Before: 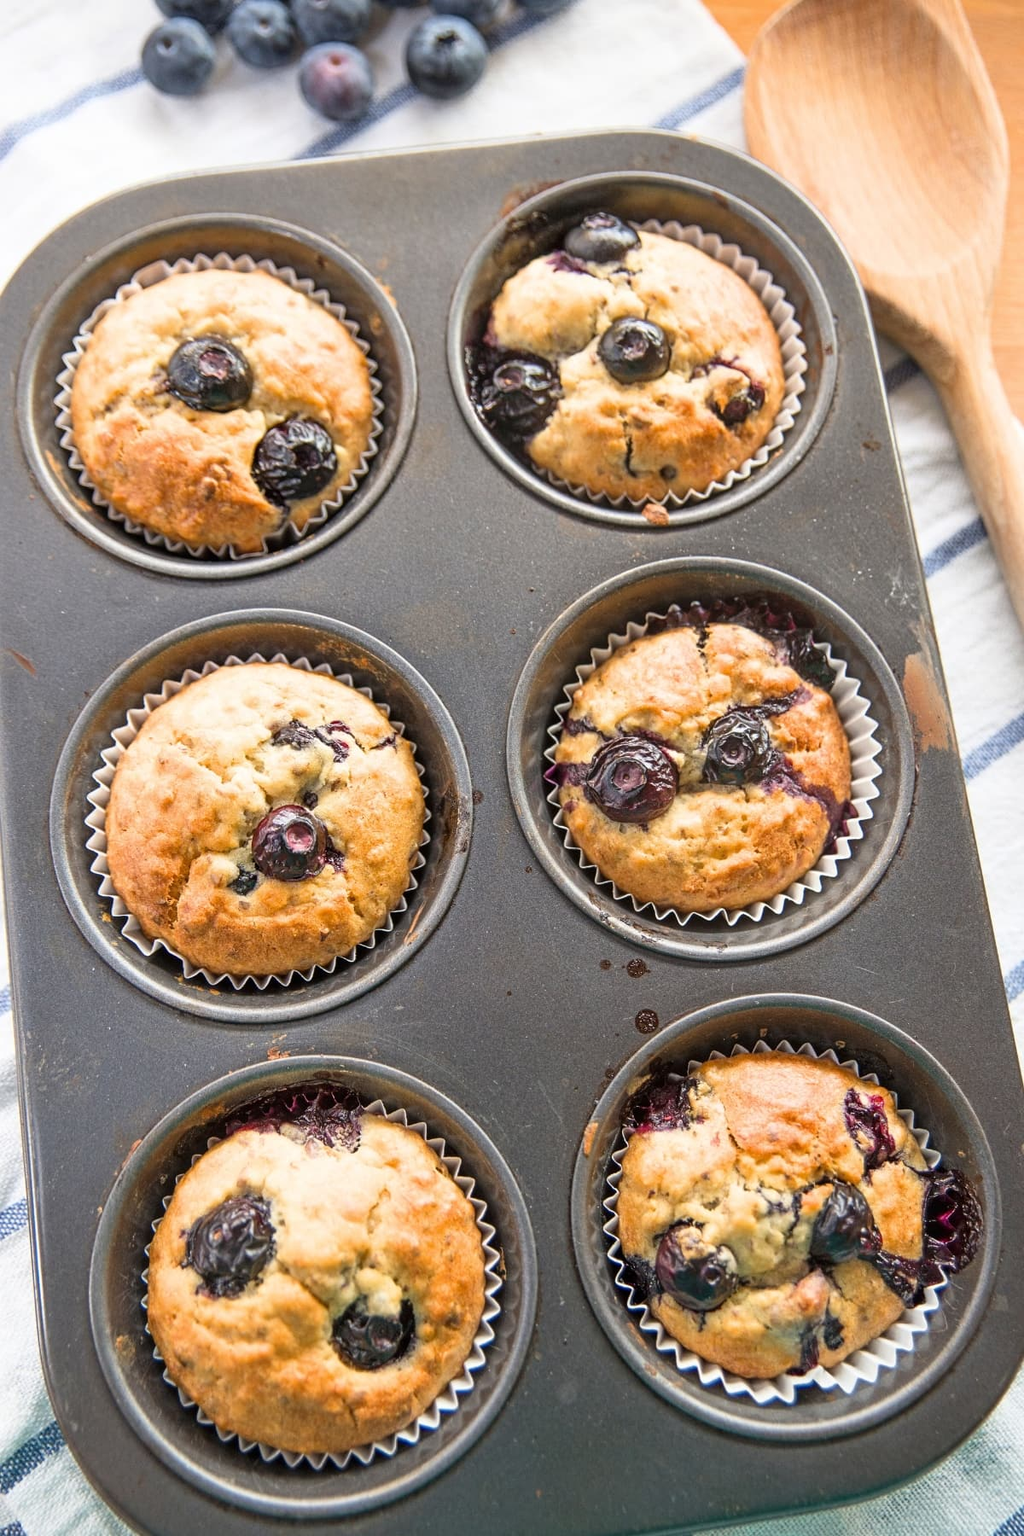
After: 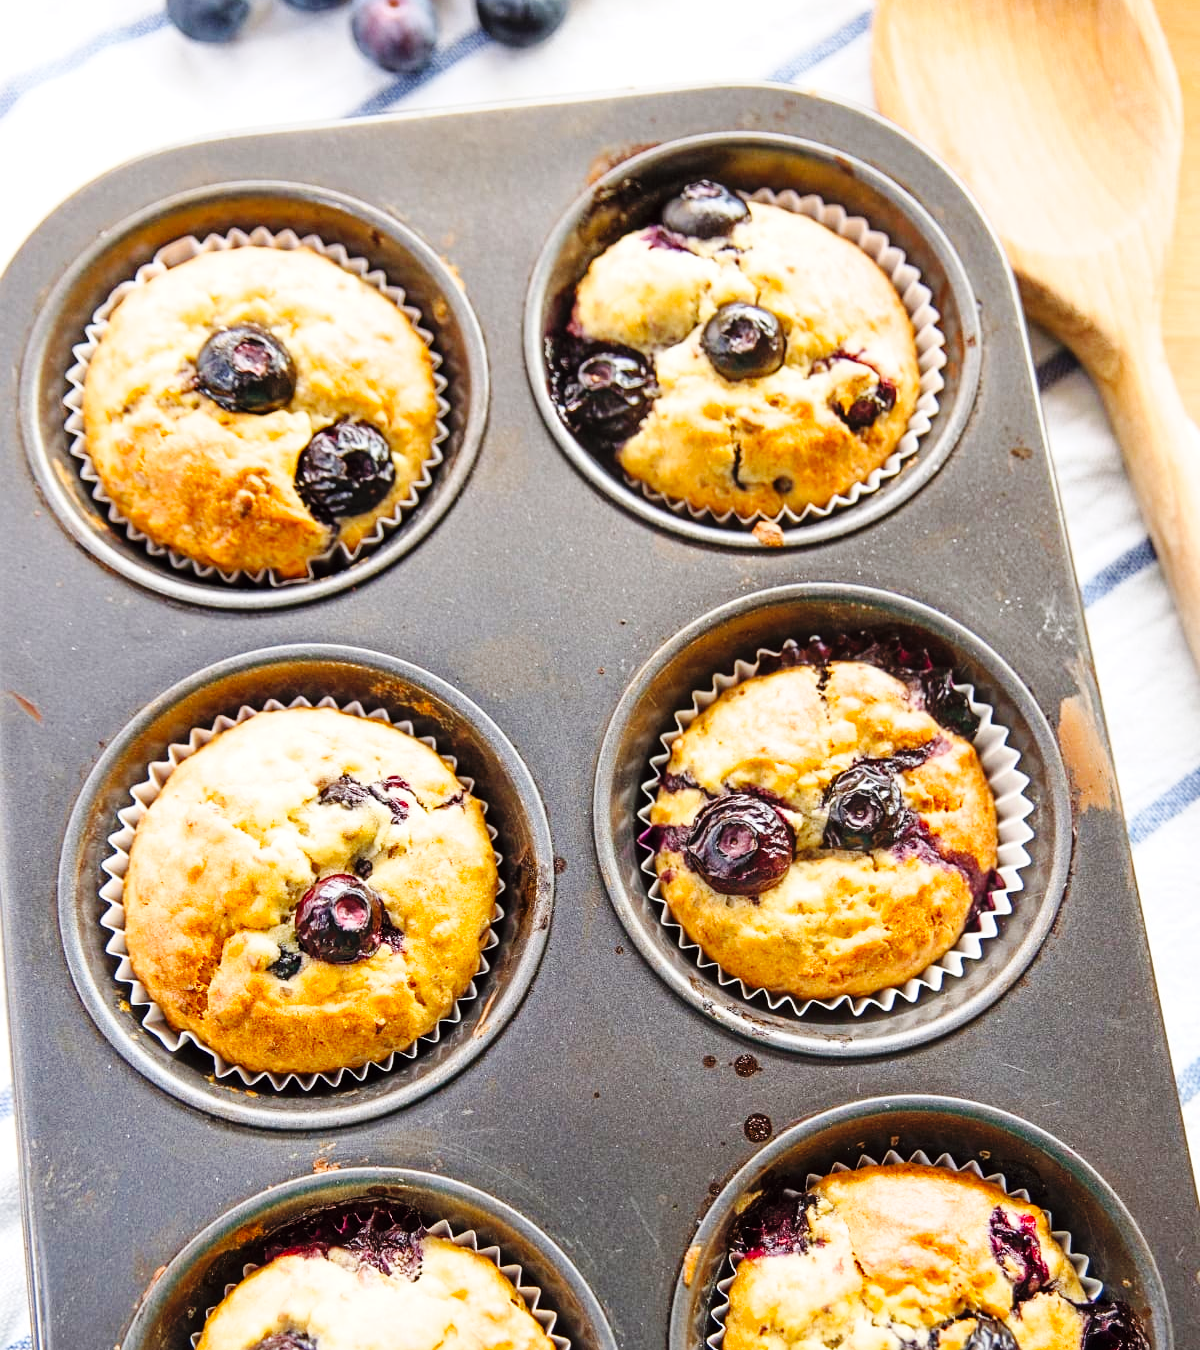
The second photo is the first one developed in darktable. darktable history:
crop: top 3.857%, bottom 21.132%
base curve: curves: ch0 [(0, 0) (0.036, 0.025) (0.121, 0.166) (0.206, 0.329) (0.605, 0.79) (1, 1)], preserve colors none
color balance: lift [1, 1, 0.999, 1.001], gamma [1, 1.003, 1.005, 0.995], gain [1, 0.992, 0.988, 1.012], contrast 5%, output saturation 110%
